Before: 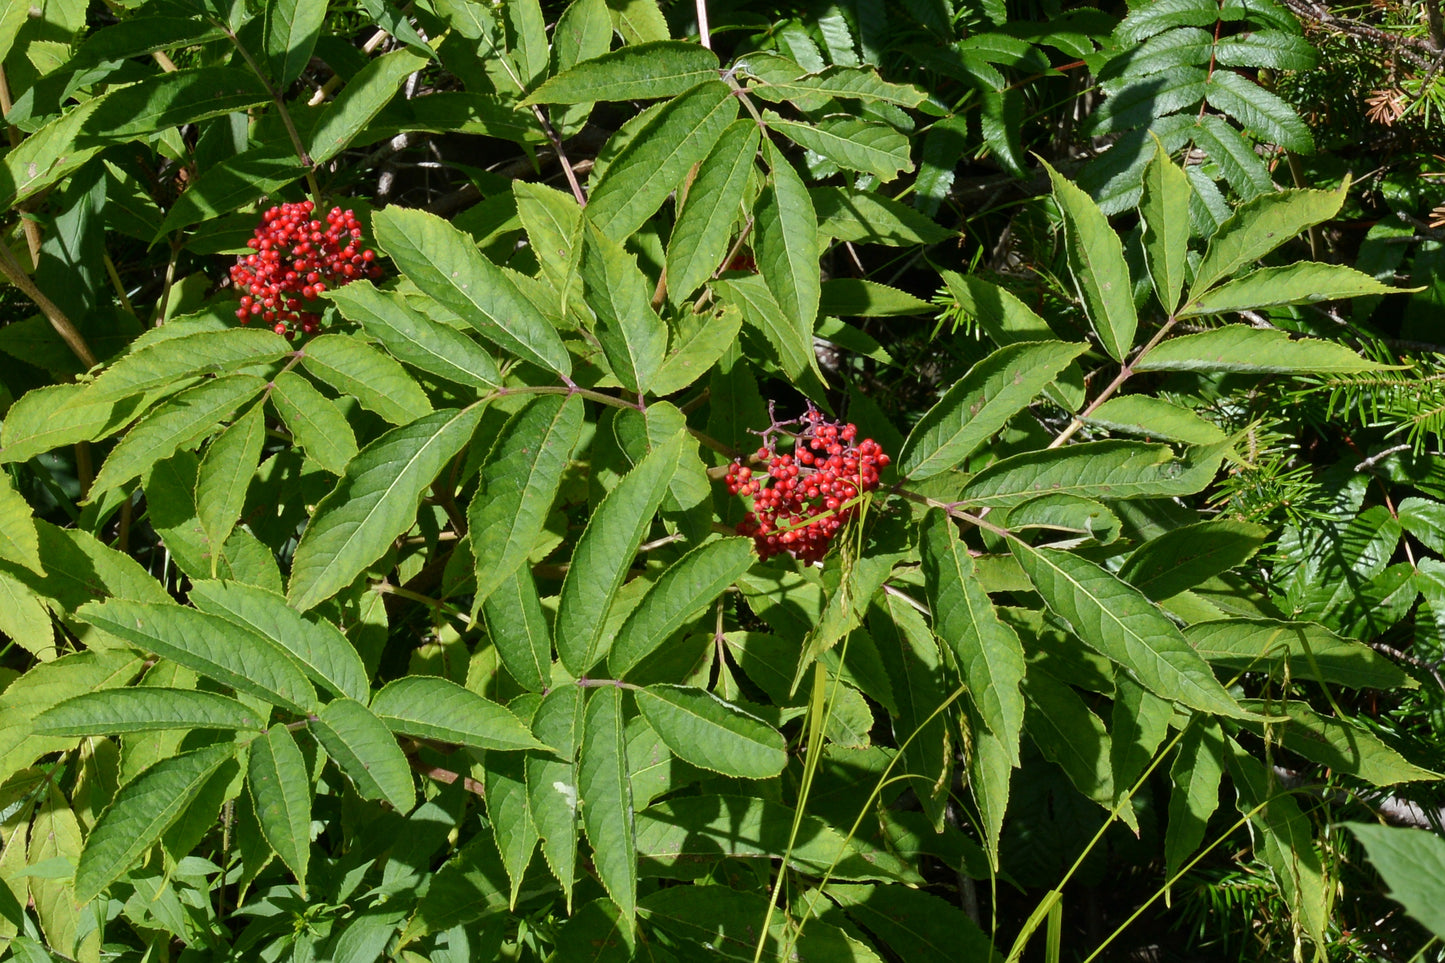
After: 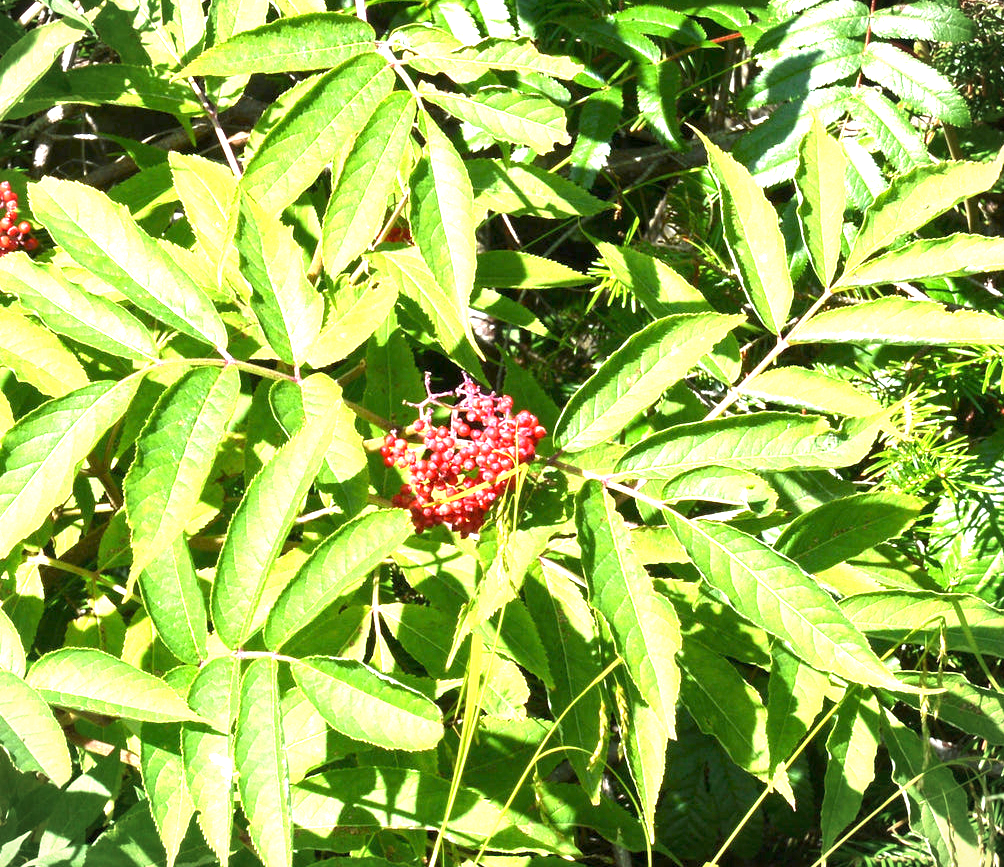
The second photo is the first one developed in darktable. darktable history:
exposure: exposure 2.267 EV, compensate highlight preservation false
crop and rotate: left 23.826%, top 2.925%, right 6.678%, bottom 6.978%
vignetting: fall-off start 100.29%, fall-off radius 65.26%, brightness -0.575, center (-0.032, -0.042), automatic ratio true, unbound false
